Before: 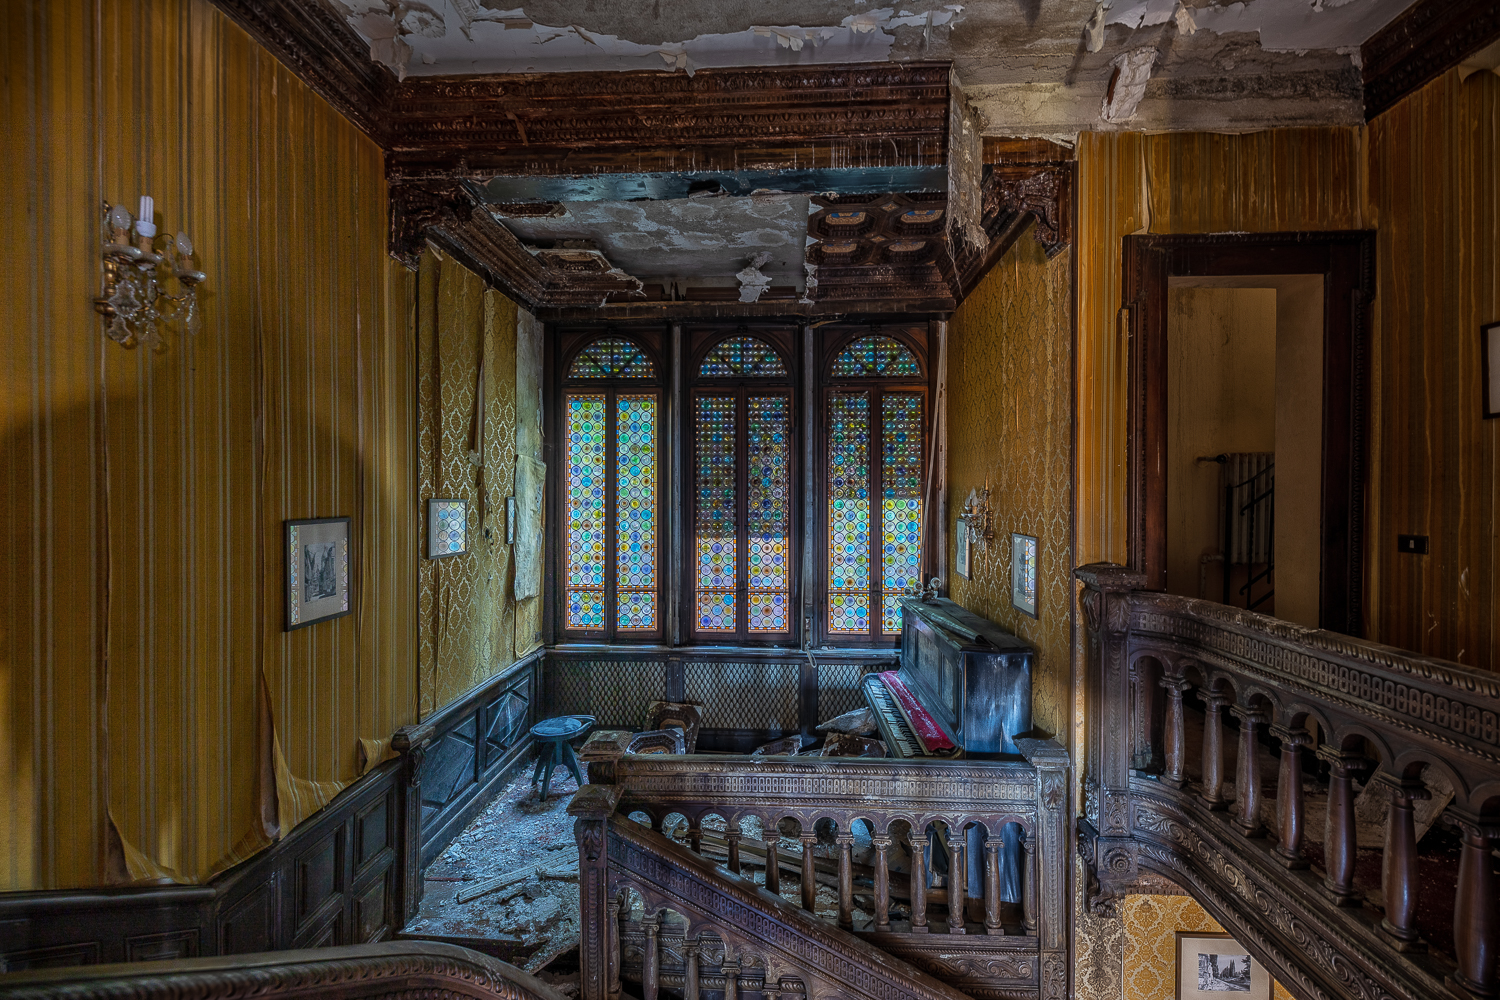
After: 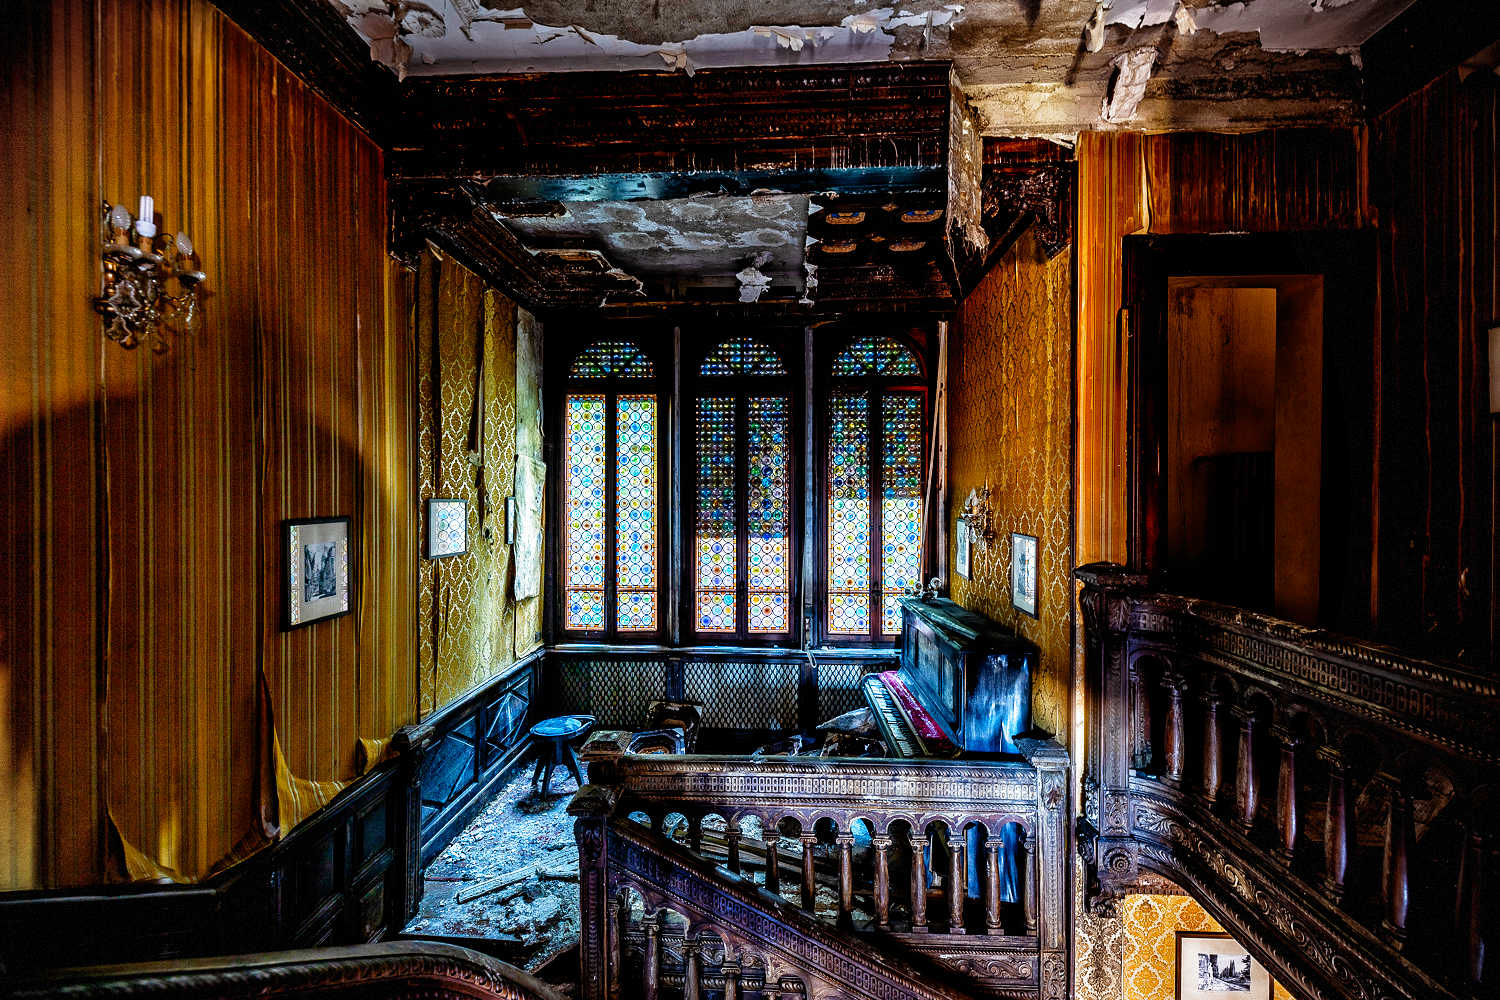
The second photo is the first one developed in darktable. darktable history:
vignetting: fall-off radius 61.06%, dithering 8-bit output
exposure: exposure 0.818 EV, compensate highlight preservation false
filmic rgb: black relative exposure -3.79 EV, white relative exposure 2.4 EV, dynamic range scaling -49.81%, hardness 3.43, latitude 29.36%, contrast 1.797, add noise in highlights 0.001, preserve chrominance no, color science v3 (2019), use custom middle-gray values true, contrast in highlights soft
